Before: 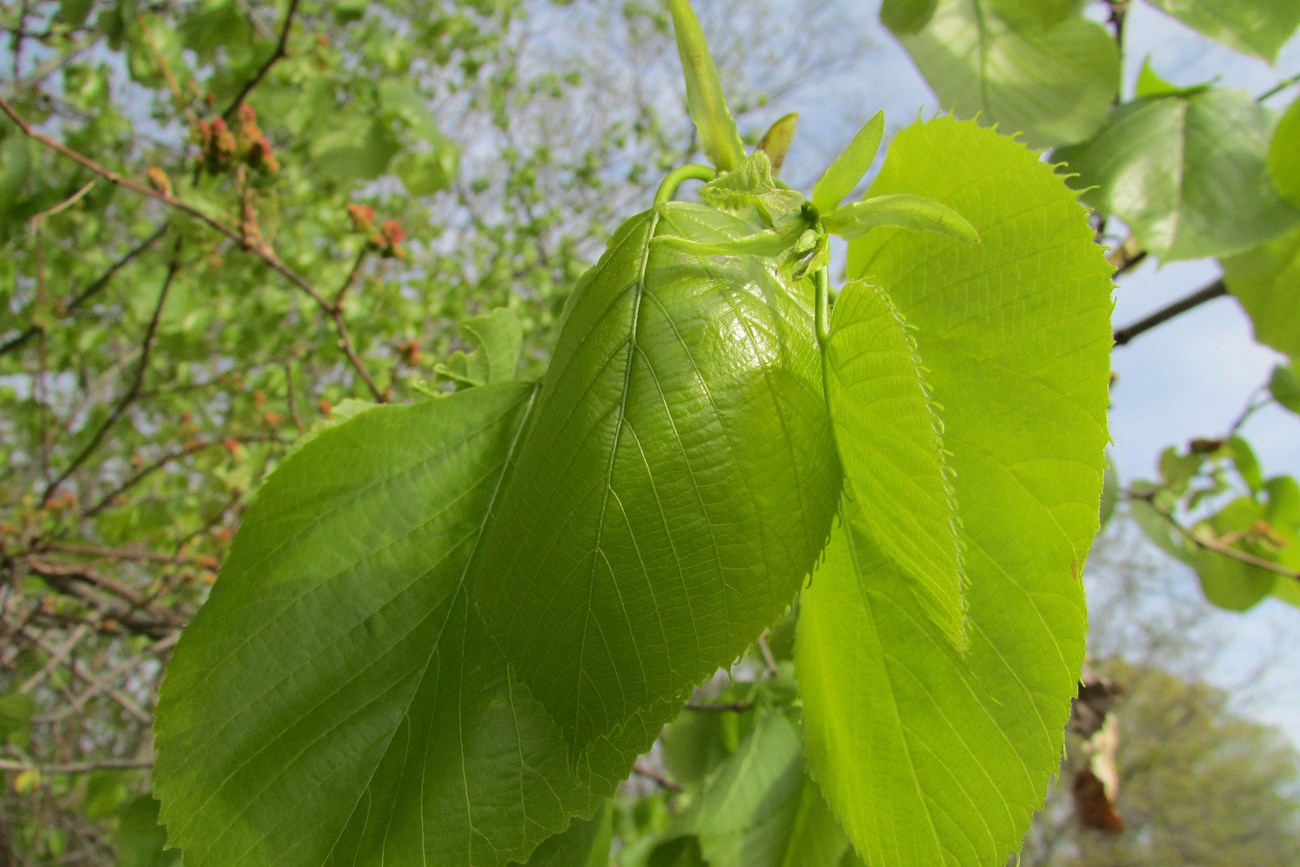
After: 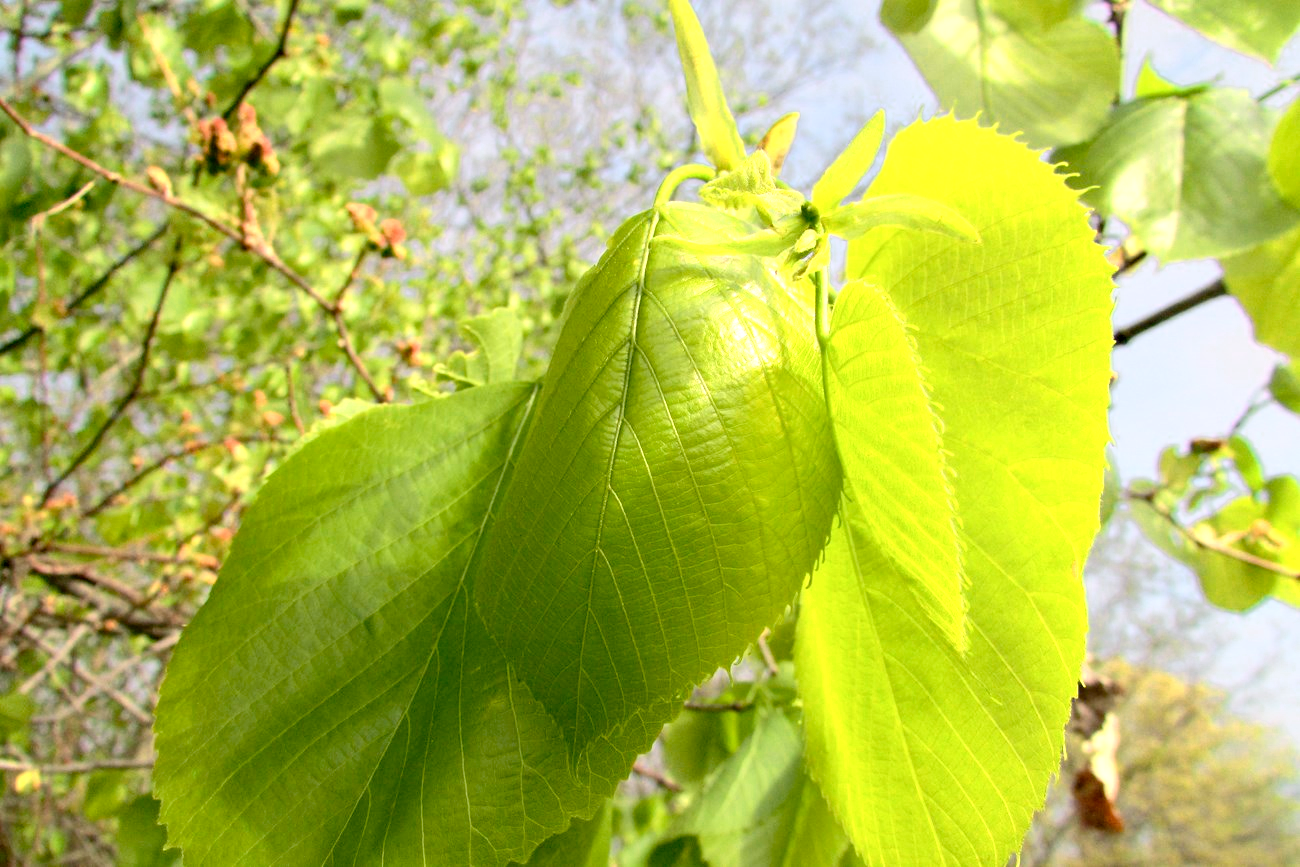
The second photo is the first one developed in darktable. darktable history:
contrast brightness saturation: contrast 0.199, brightness 0.2, saturation 0.82
color zones: curves: ch0 [(0.018, 0.548) (0.224, 0.64) (0.425, 0.447) (0.675, 0.575) (0.732, 0.579)]; ch1 [(0.066, 0.487) (0.25, 0.5) (0.404, 0.43) (0.75, 0.421) (0.956, 0.421)]; ch2 [(0.044, 0.561) (0.215, 0.465) (0.399, 0.544) (0.465, 0.548) (0.614, 0.447) (0.724, 0.43) (0.882, 0.623) (0.956, 0.632)]
color correction: highlights a* 5.52, highlights b* 5.25, saturation 0.667
tone equalizer: on, module defaults
exposure: black level correction 0.013, compensate highlight preservation false
